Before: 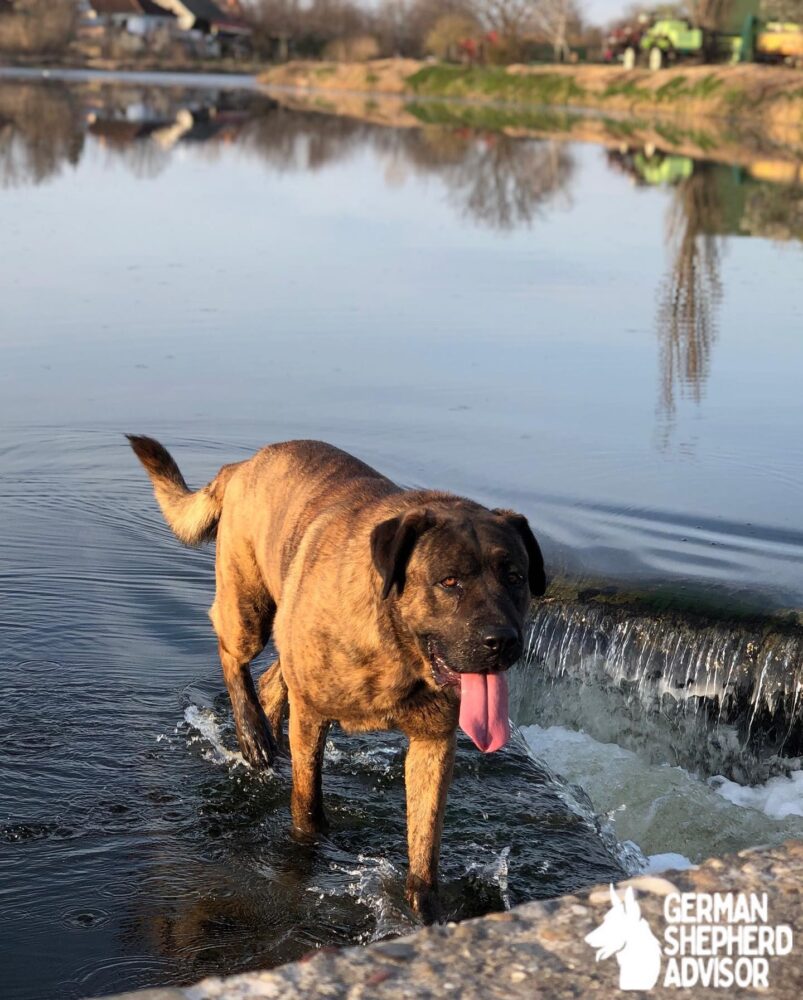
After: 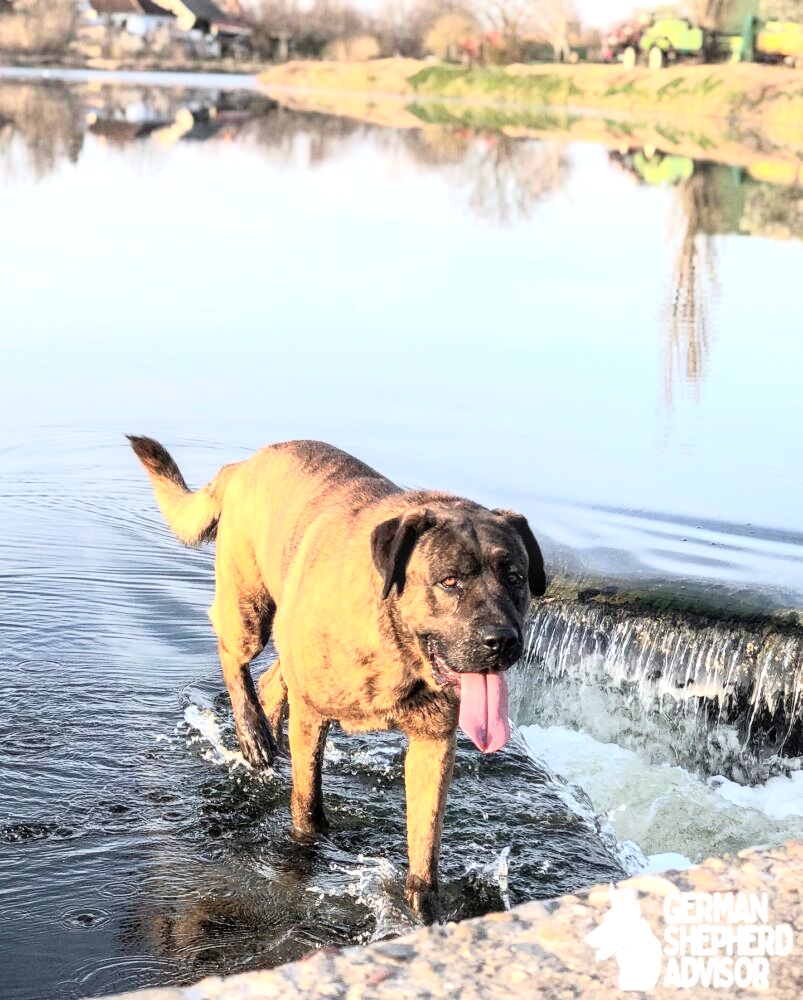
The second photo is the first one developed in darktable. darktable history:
exposure: black level correction 0, exposure 0.7 EV, compensate exposure bias true, compensate highlight preservation false
local contrast: on, module defaults
tone curve: curves: ch0 [(0, 0) (0.003, 0.003) (0.011, 0.012) (0.025, 0.028) (0.044, 0.049) (0.069, 0.091) (0.1, 0.144) (0.136, 0.21) (0.177, 0.277) (0.224, 0.352) (0.277, 0.433) (0.335, 0.523) (0.399, 0.613) (0.468, 0.702) (0.543, 0.79) (0.623, 0.867) (0.709, 0.916) (0.801, 0.946) (0.898, 0.972) (1, 1)], color space Lab, independent channels, preserve colors none
